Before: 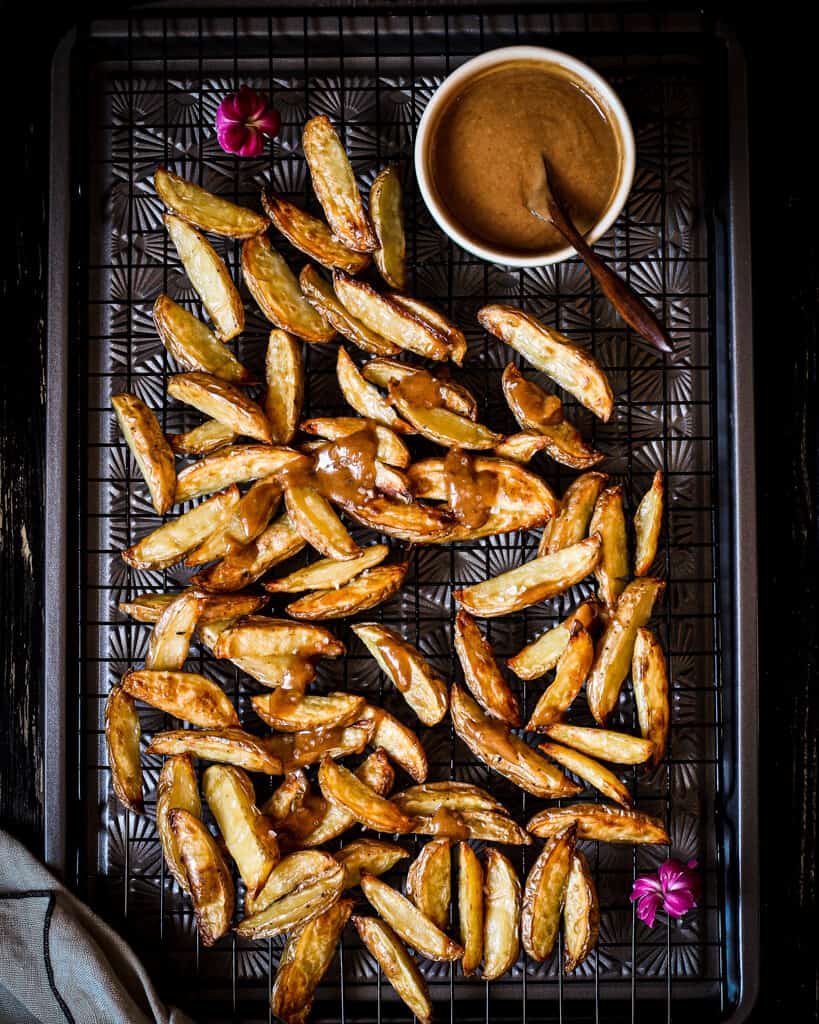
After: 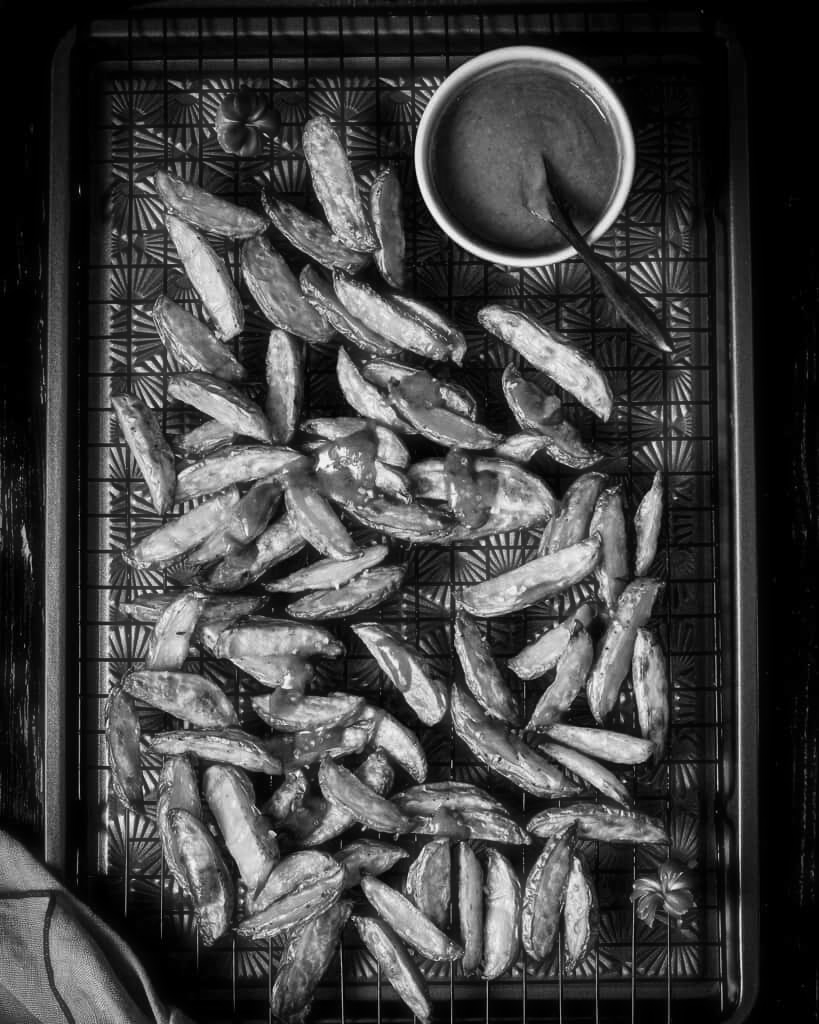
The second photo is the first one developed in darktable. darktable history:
color calibration: output gray [0.267, 0.423, 0.261, 0], illuminant Planckian (black body), adaptation linear Bradford (ICC v4), x 0.362, y 0.366, temperature 4510.36 K
haze removal: strength -0.102, compatibility mode true, adaptive false
